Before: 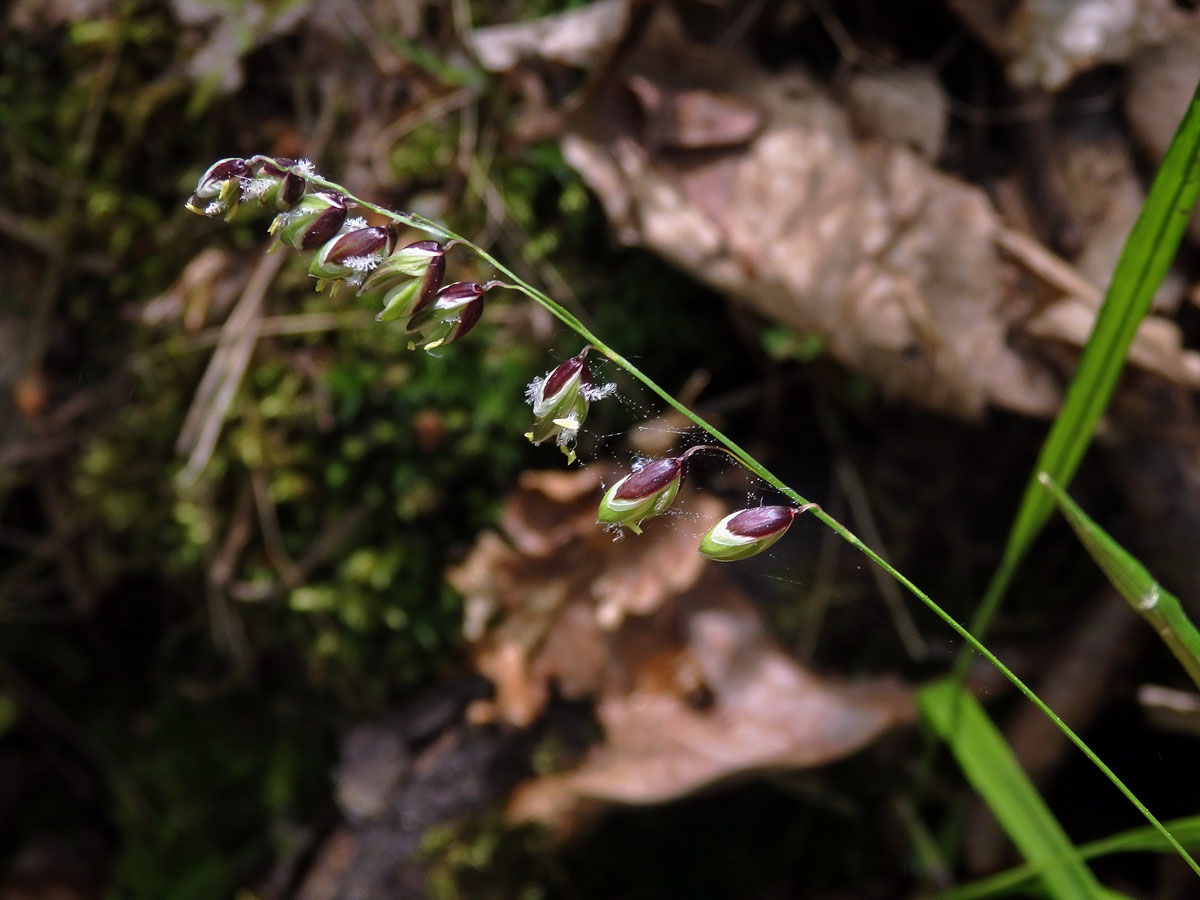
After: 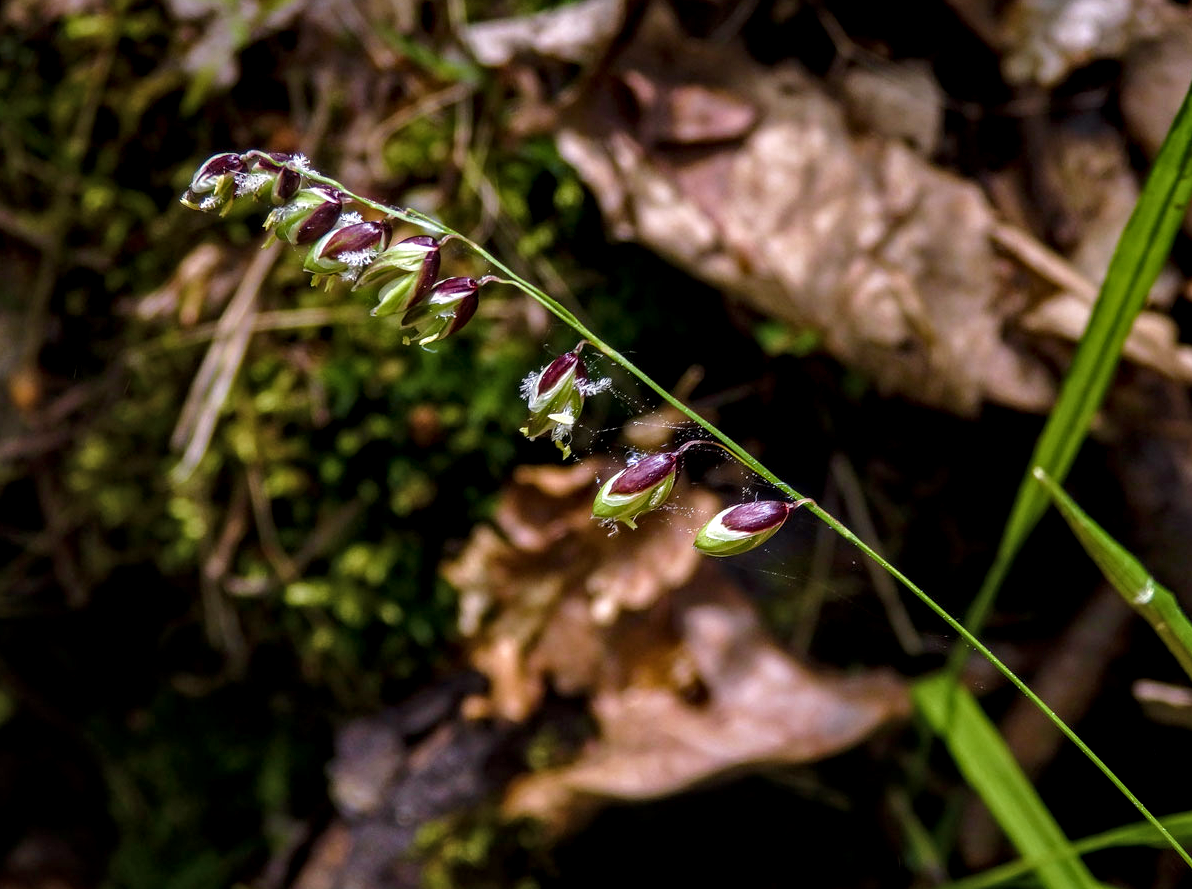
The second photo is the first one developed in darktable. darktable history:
color balance rgb: perceptual saturation grading › global saturation 54.423%, perceptual saturation grading › highlights -50.554%, perceptual saturation grading › mid-tones 39.344%, perceptual saturation grading › shadows 30.98%
contrast brightness saturation: contrast 0.064, brightness -0.008, saturation -0.241
crop: left 0.45%, top 0.578%, right 0.143%, bottom 0.634%
local contrast: highlights 24%, detail 150%
velvia: on, module defaults
